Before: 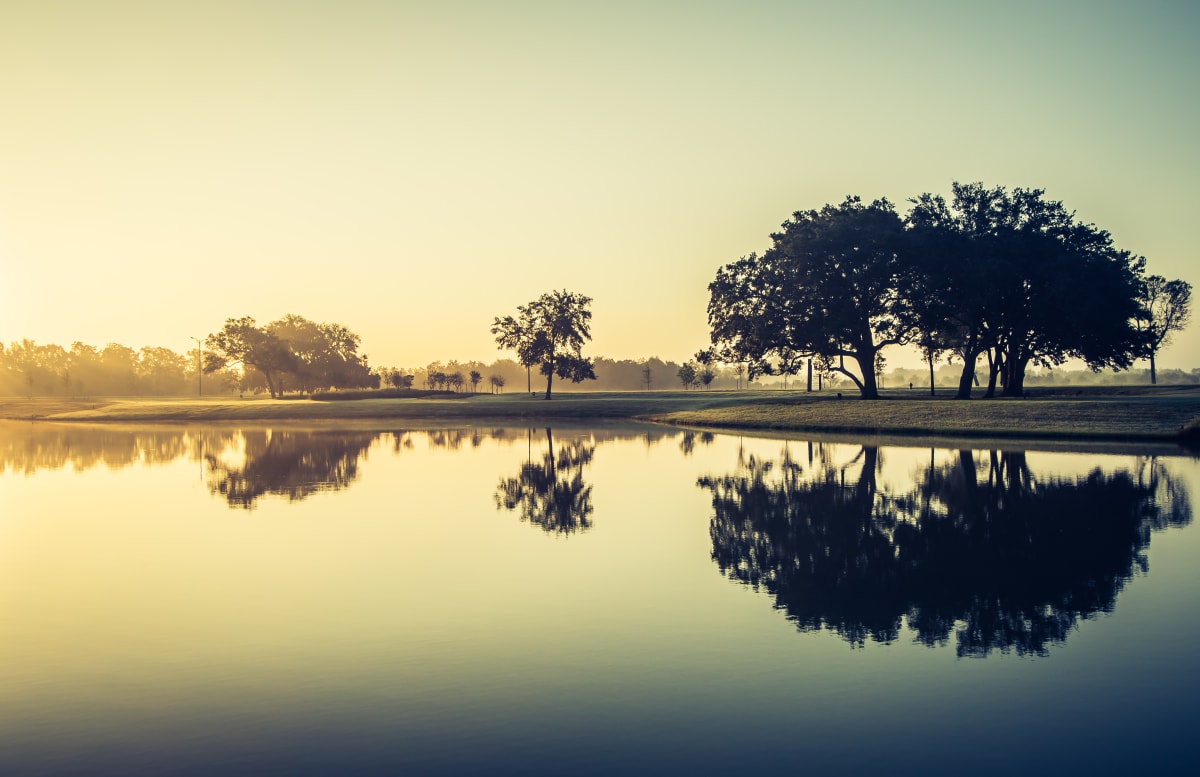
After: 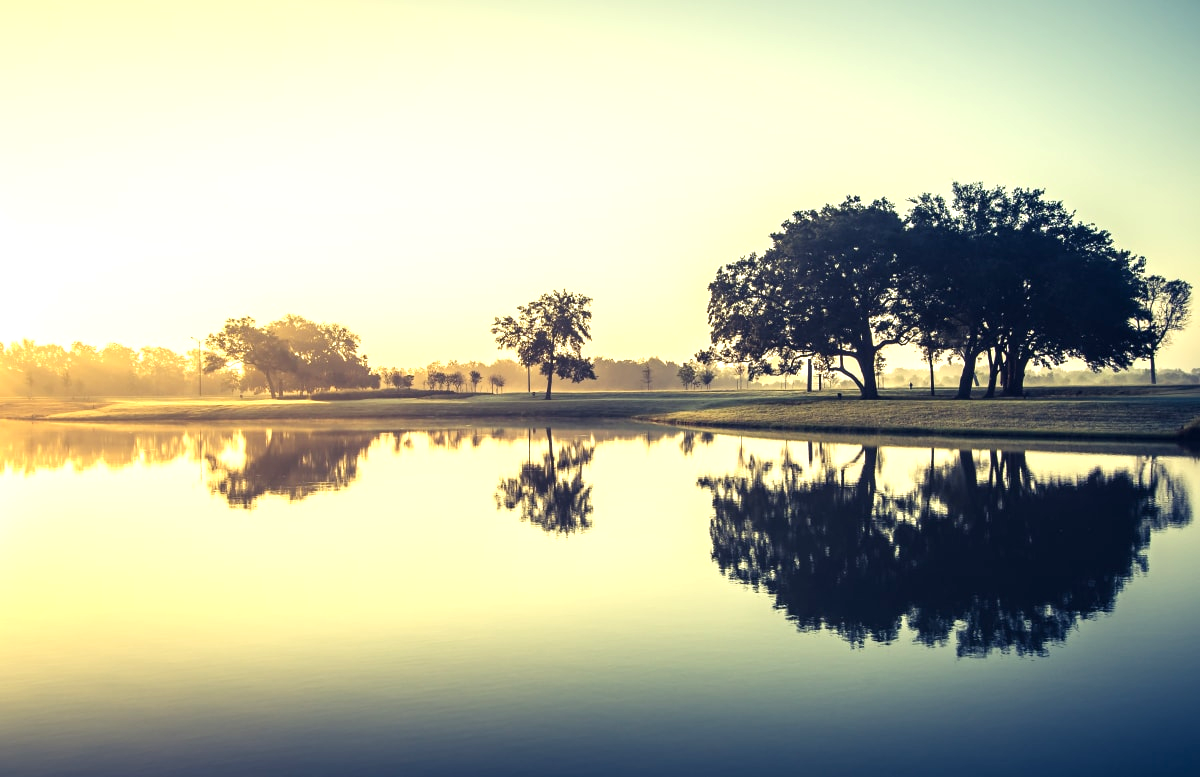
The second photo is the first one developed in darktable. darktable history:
exposure: black level correction 0, exposure 0.693 EV, compensate exposure bias true, compensate highlight preservation false
